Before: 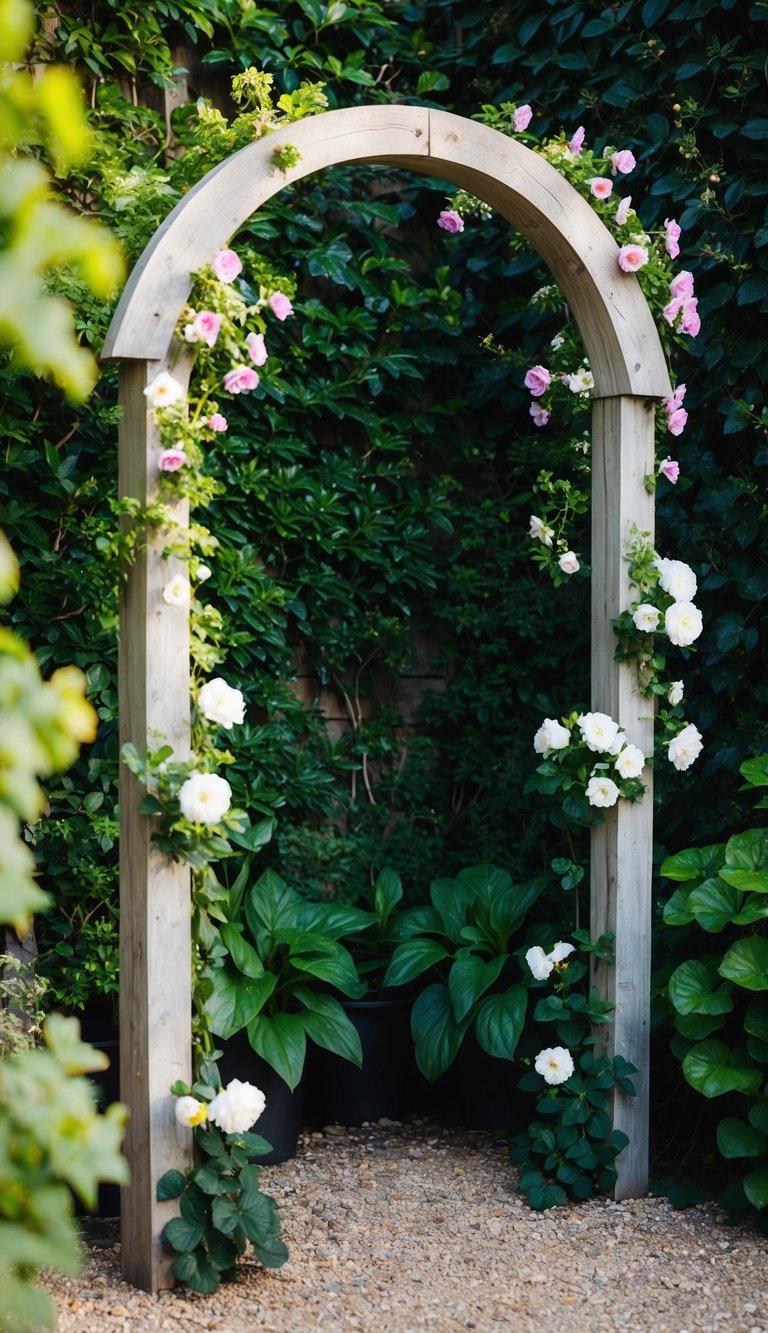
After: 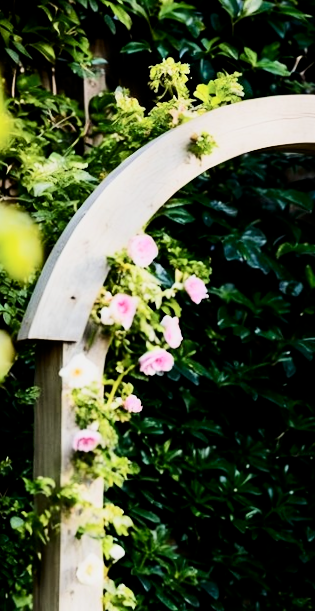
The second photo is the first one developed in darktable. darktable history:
crop and rotate: left 10.817%, top 0.062%, right 47.194%, bottom 53.626%
contrast brightness saturation: contrast 0.28
rotate and perspective: rotation 0.226°, lens shift (vertical) -0.042, crop left 0.023, crop right 0.982, crop top 0.006, crop bottom 0.994
filmic rgb: black relative exposure -5 EV, hardness 2.88, contrast 1.3
